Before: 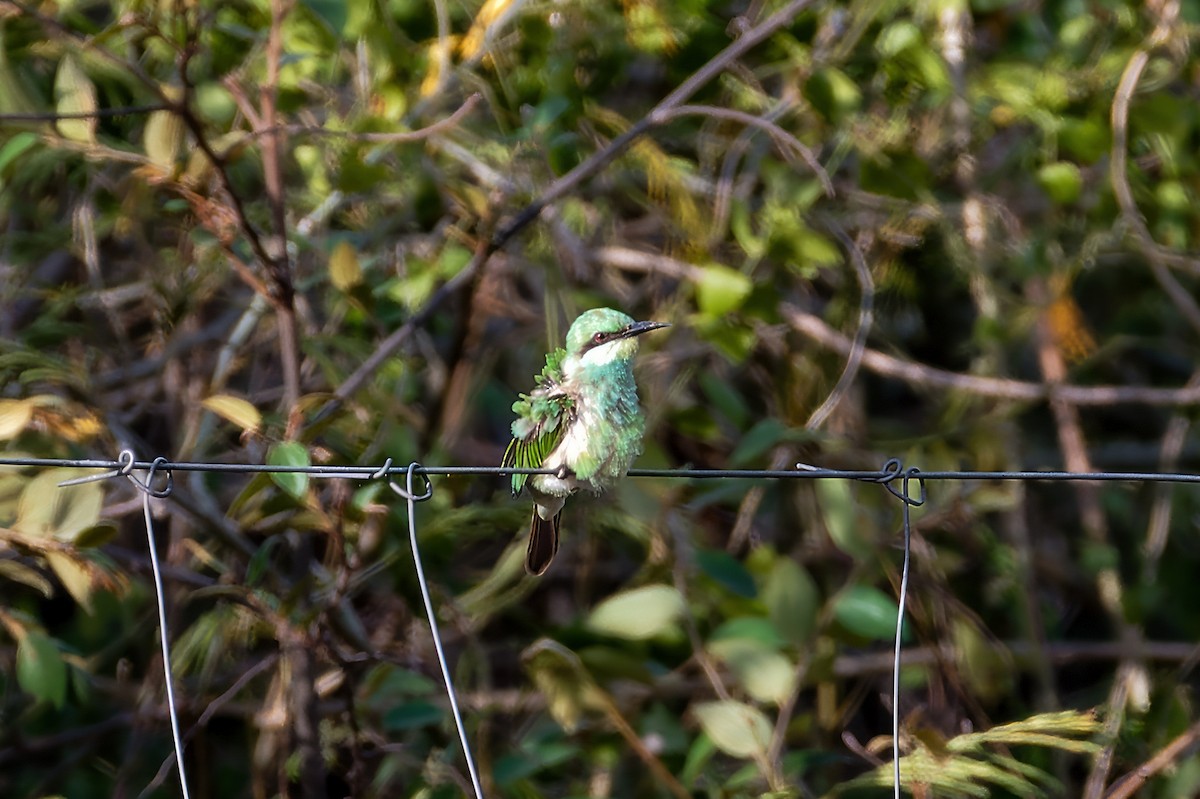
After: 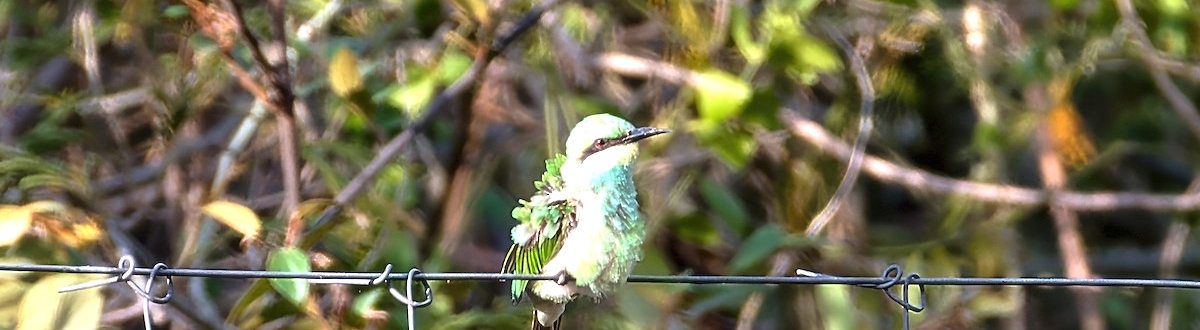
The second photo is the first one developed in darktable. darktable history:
exposure: black level correction 0, exposure 1.188 EV, compensate exposure bias true, compensate highlight preservation false
crop and rotate: top 24.398%, bottom 34.264%
